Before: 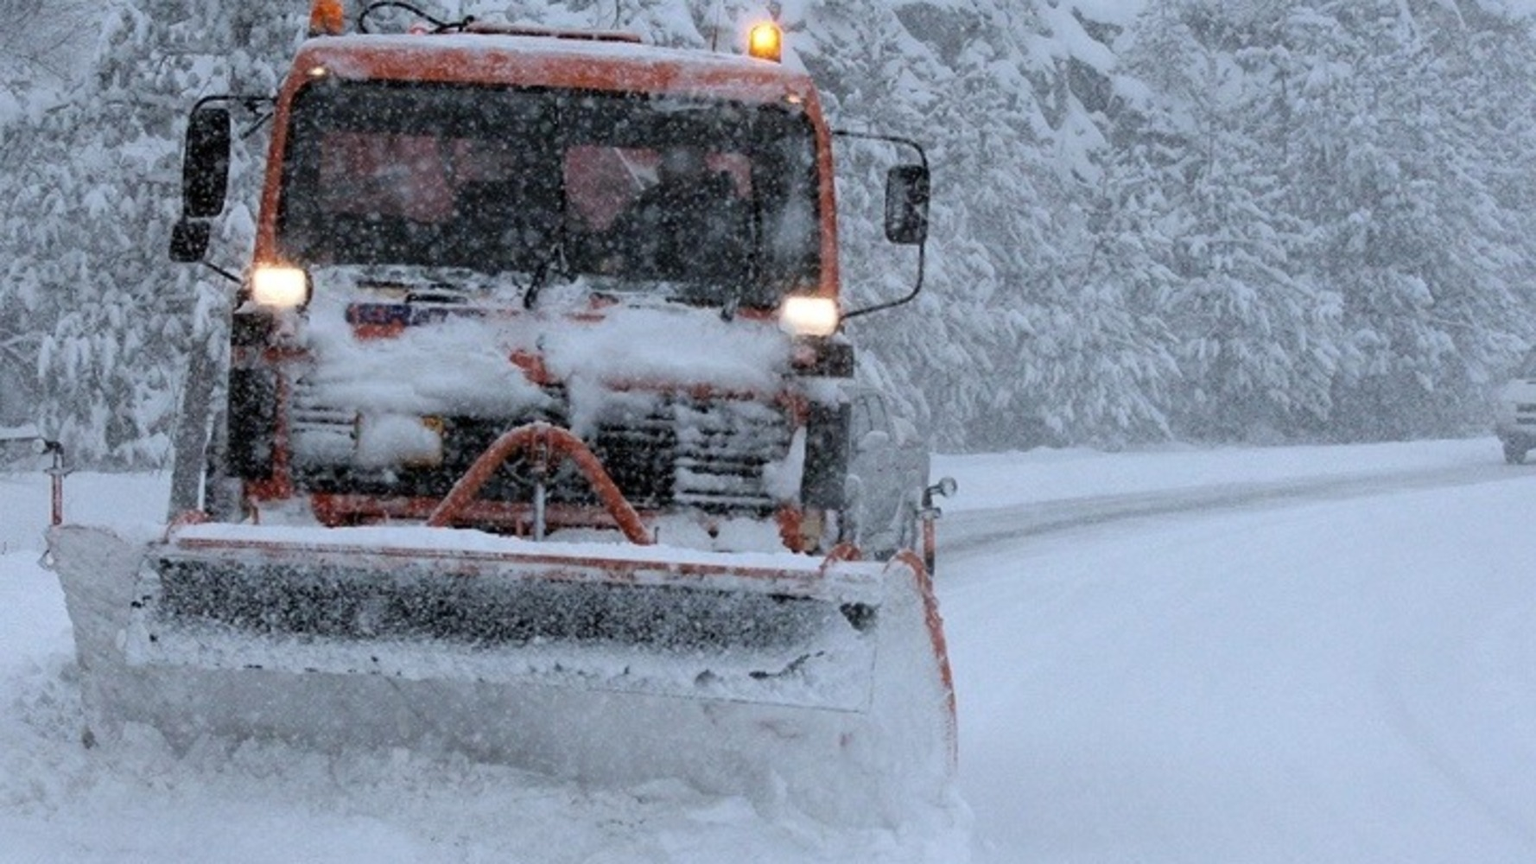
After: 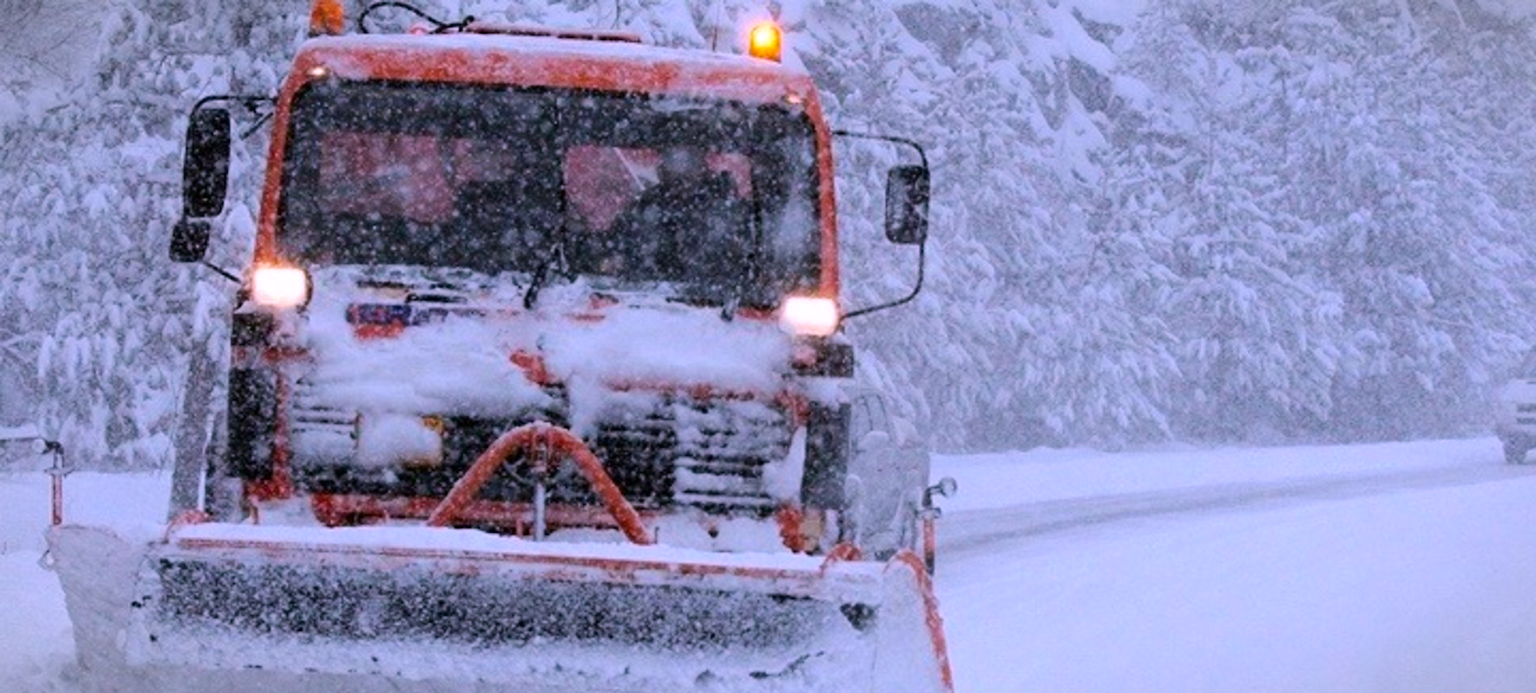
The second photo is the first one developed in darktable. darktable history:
white balance: red 1.066, blue 1.119
color balance rgb: perceptual saturation grading › global saturation 25%, perceptual brilliance grading › mid-tones 10%, perceptual brilliance grading › shadows 15%, global vibrance 20%
crop: bottom 19.644%
vignetting: fall-off start 100%, fall-off radius 64.94%, automatic ratio true, unbound false
